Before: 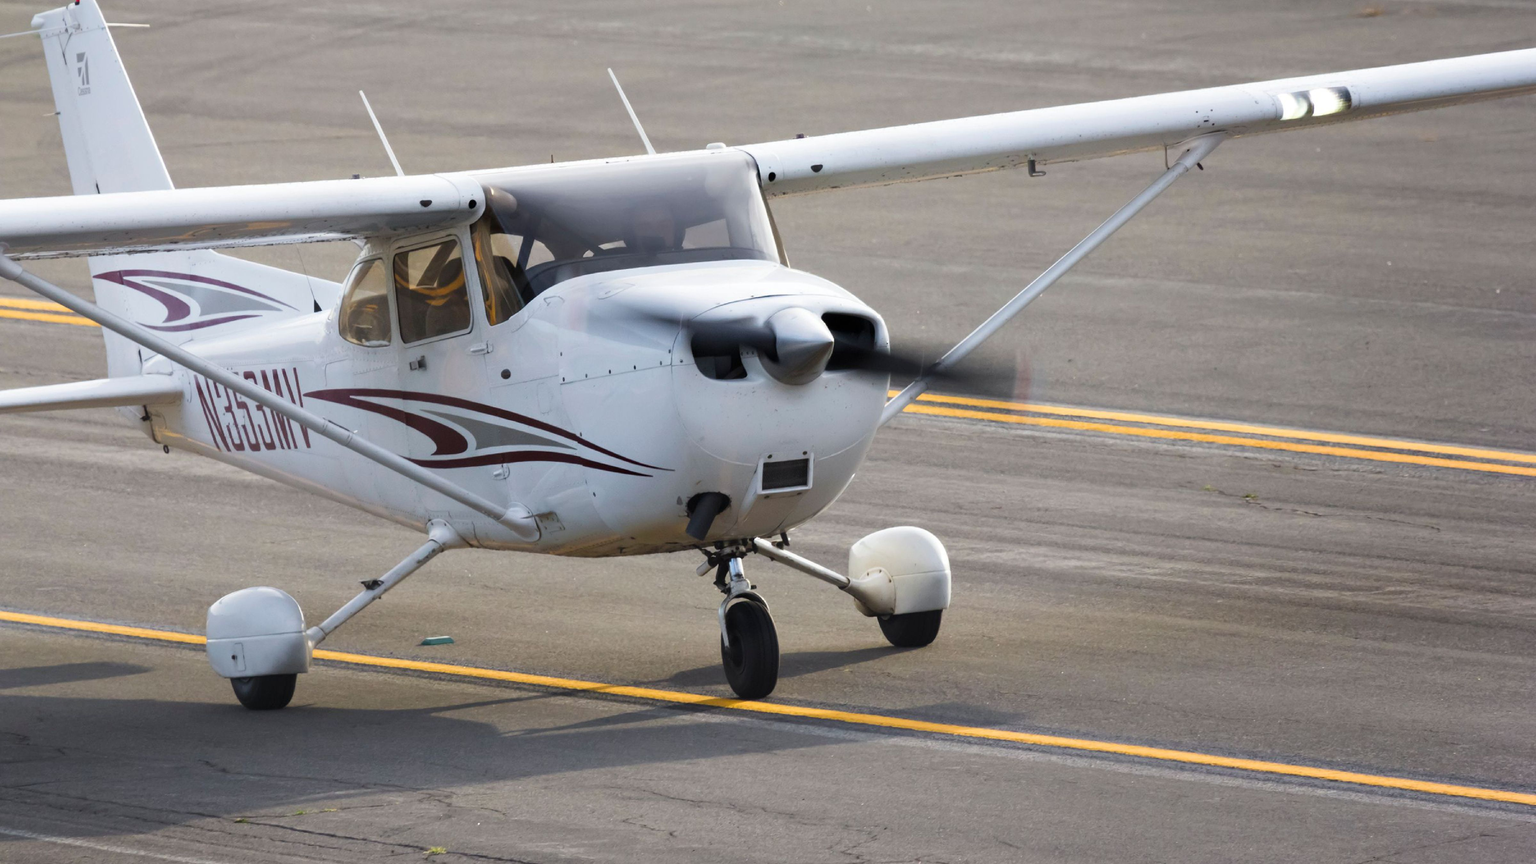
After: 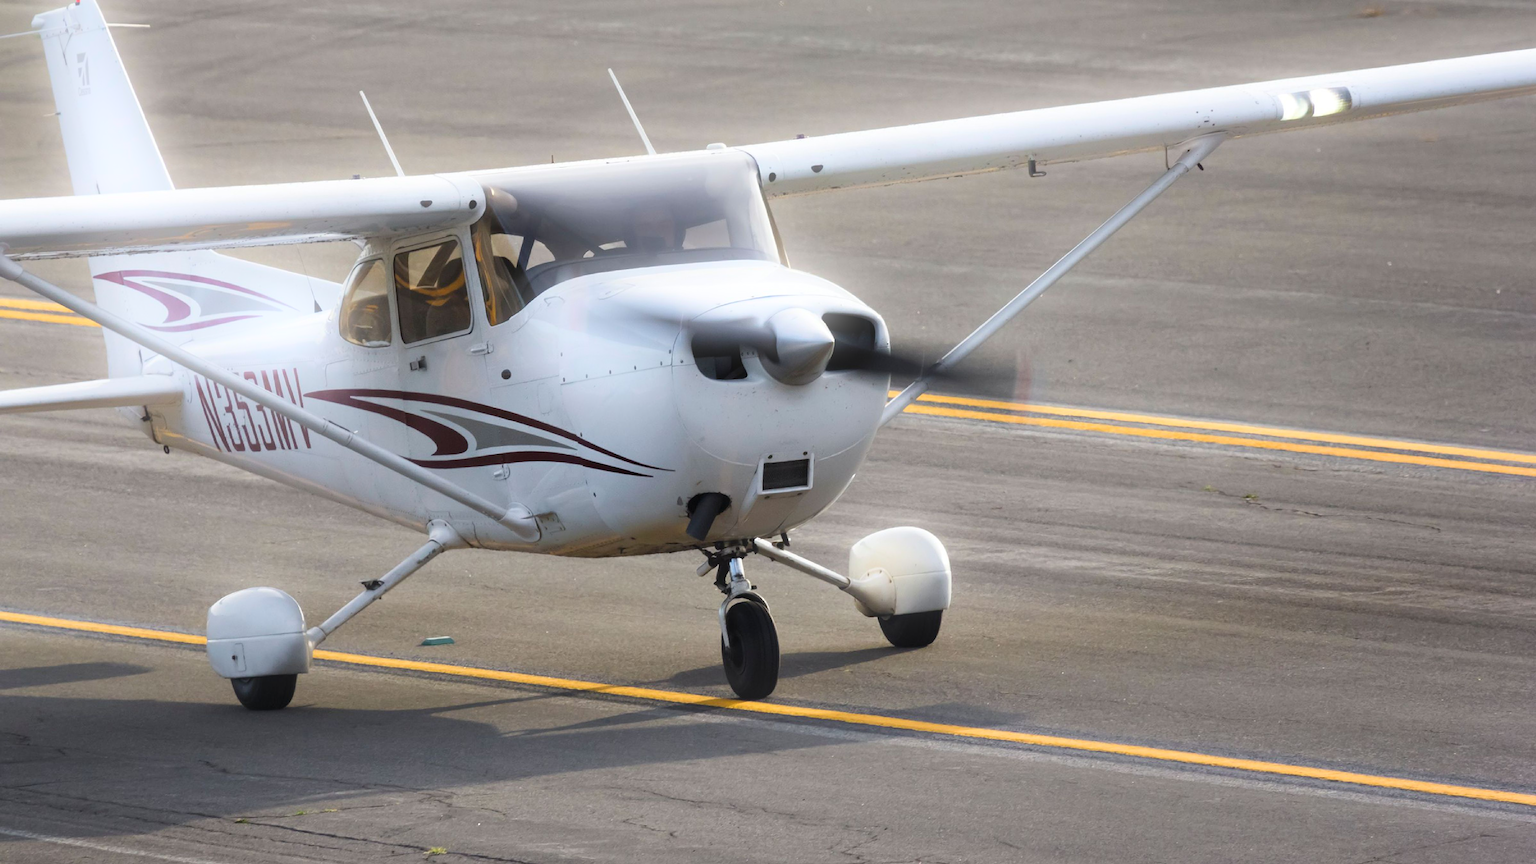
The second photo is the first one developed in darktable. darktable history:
bloom: threshold 82.5%, strength 16.25%
sharpen: amount 0.2
